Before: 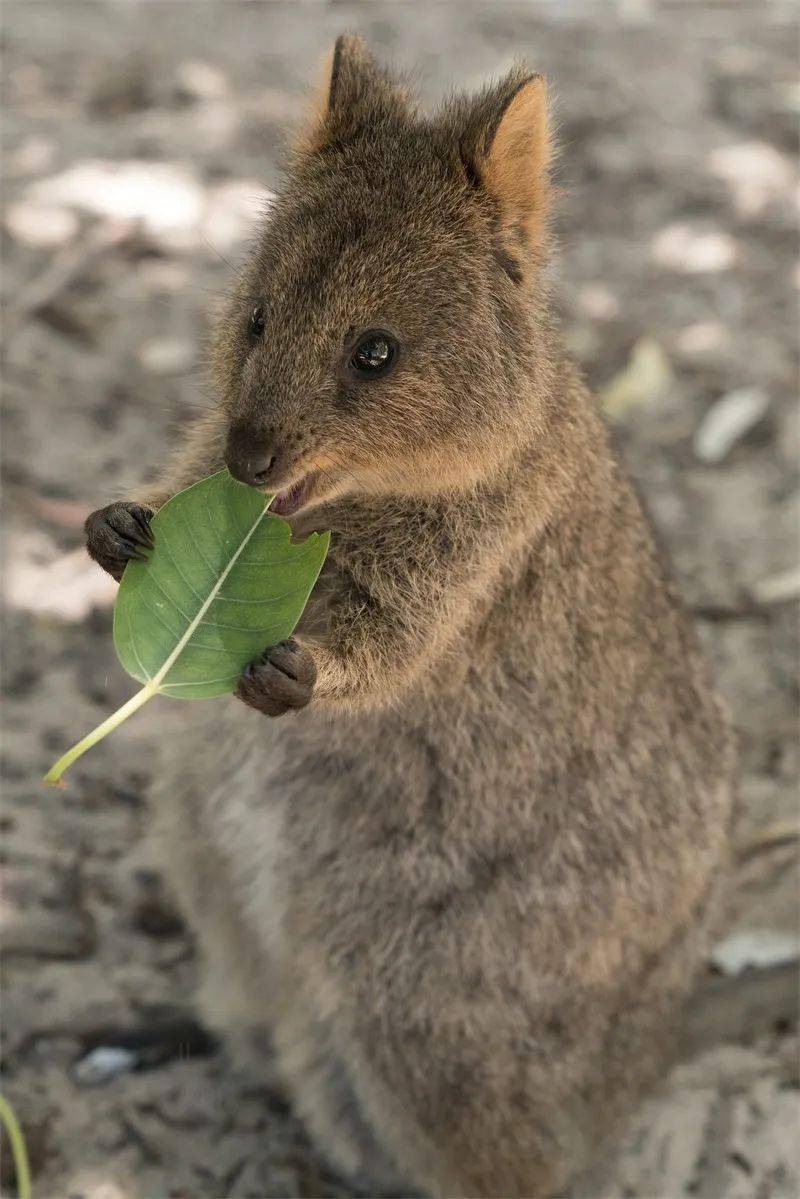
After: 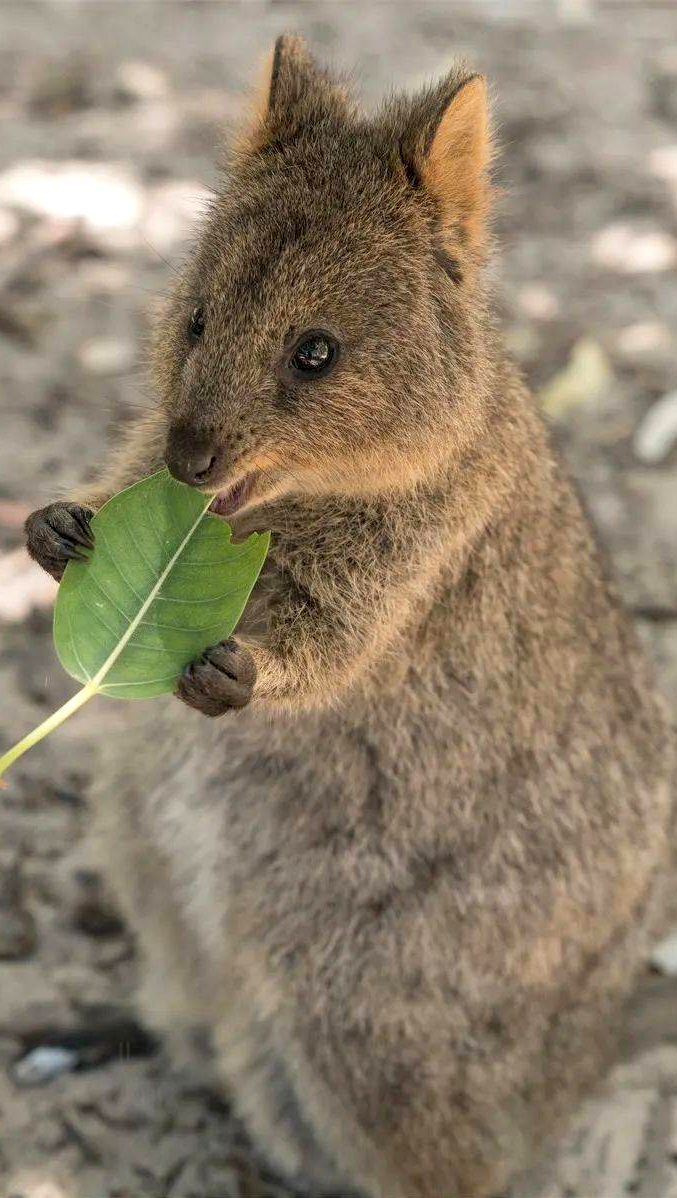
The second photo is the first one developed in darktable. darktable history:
local contrast: on, module defaults
contrast brightness saturation: brightness 0.088, saturation 0.192
crop: left 7.559%, right 7.795%
